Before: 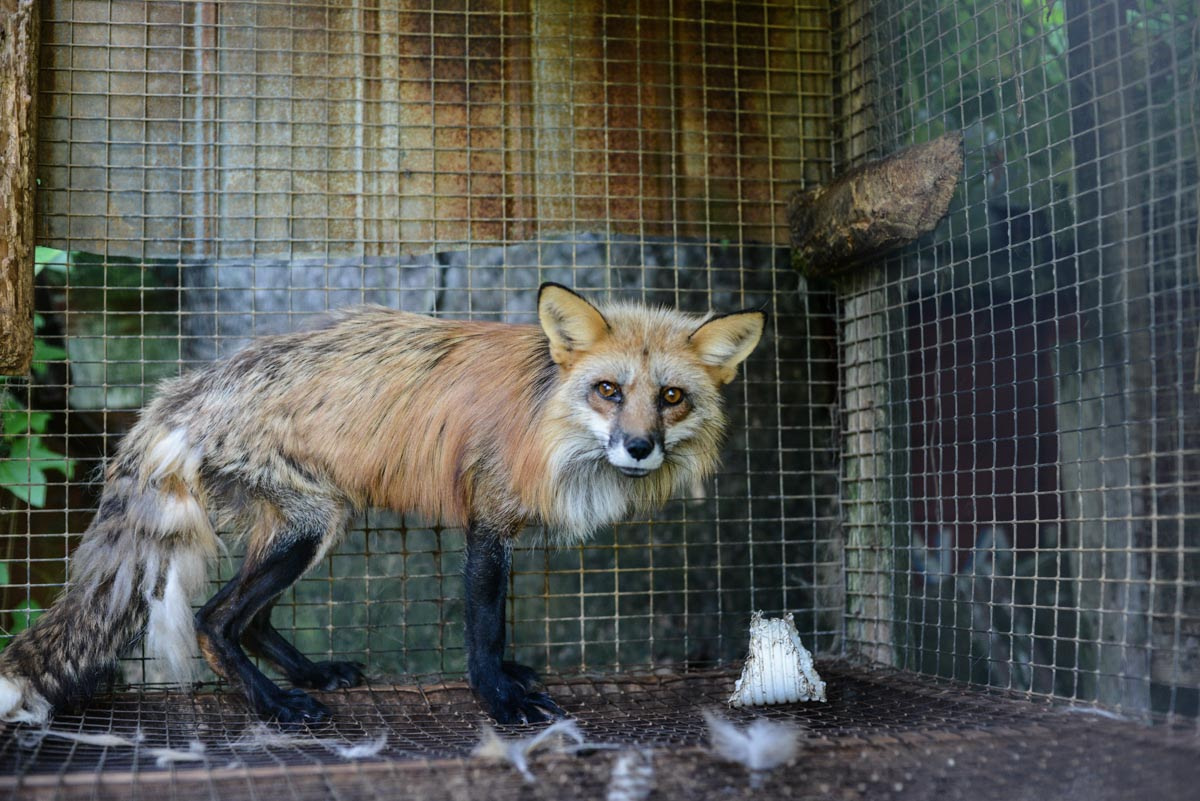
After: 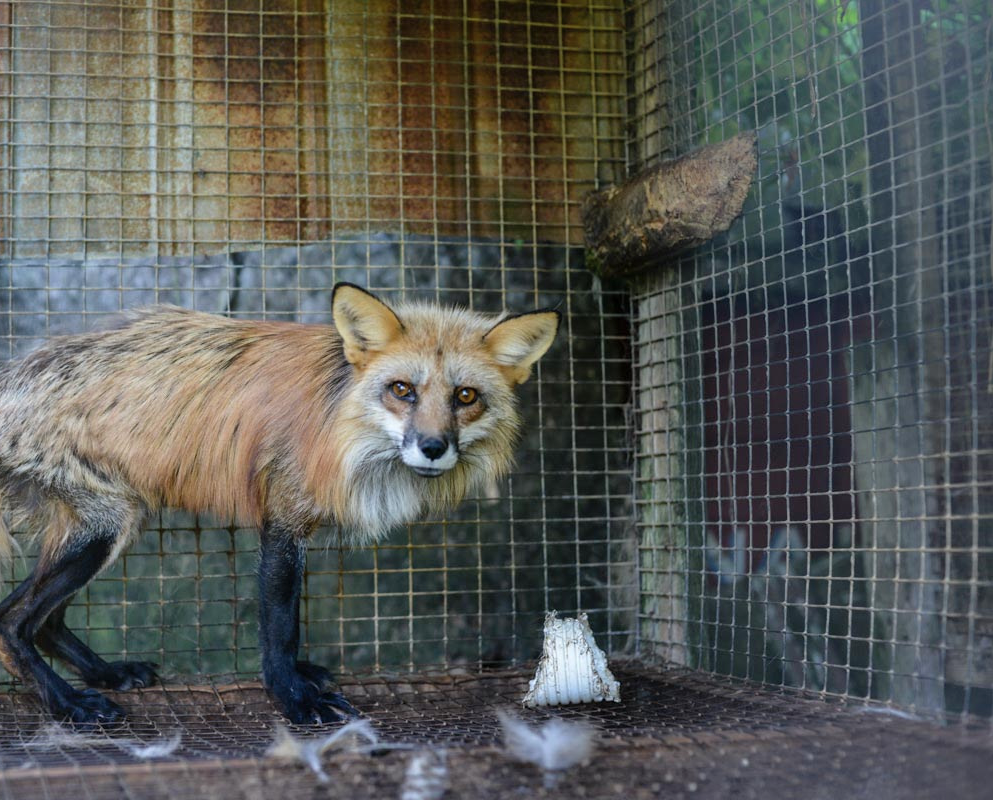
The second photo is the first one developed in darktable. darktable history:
crop: left 17.246%, bottom 0.044%
tone equalizer: mask exposure compensation -0.505 EV
shadows and highlights: shadows 43, highlights 7.41
